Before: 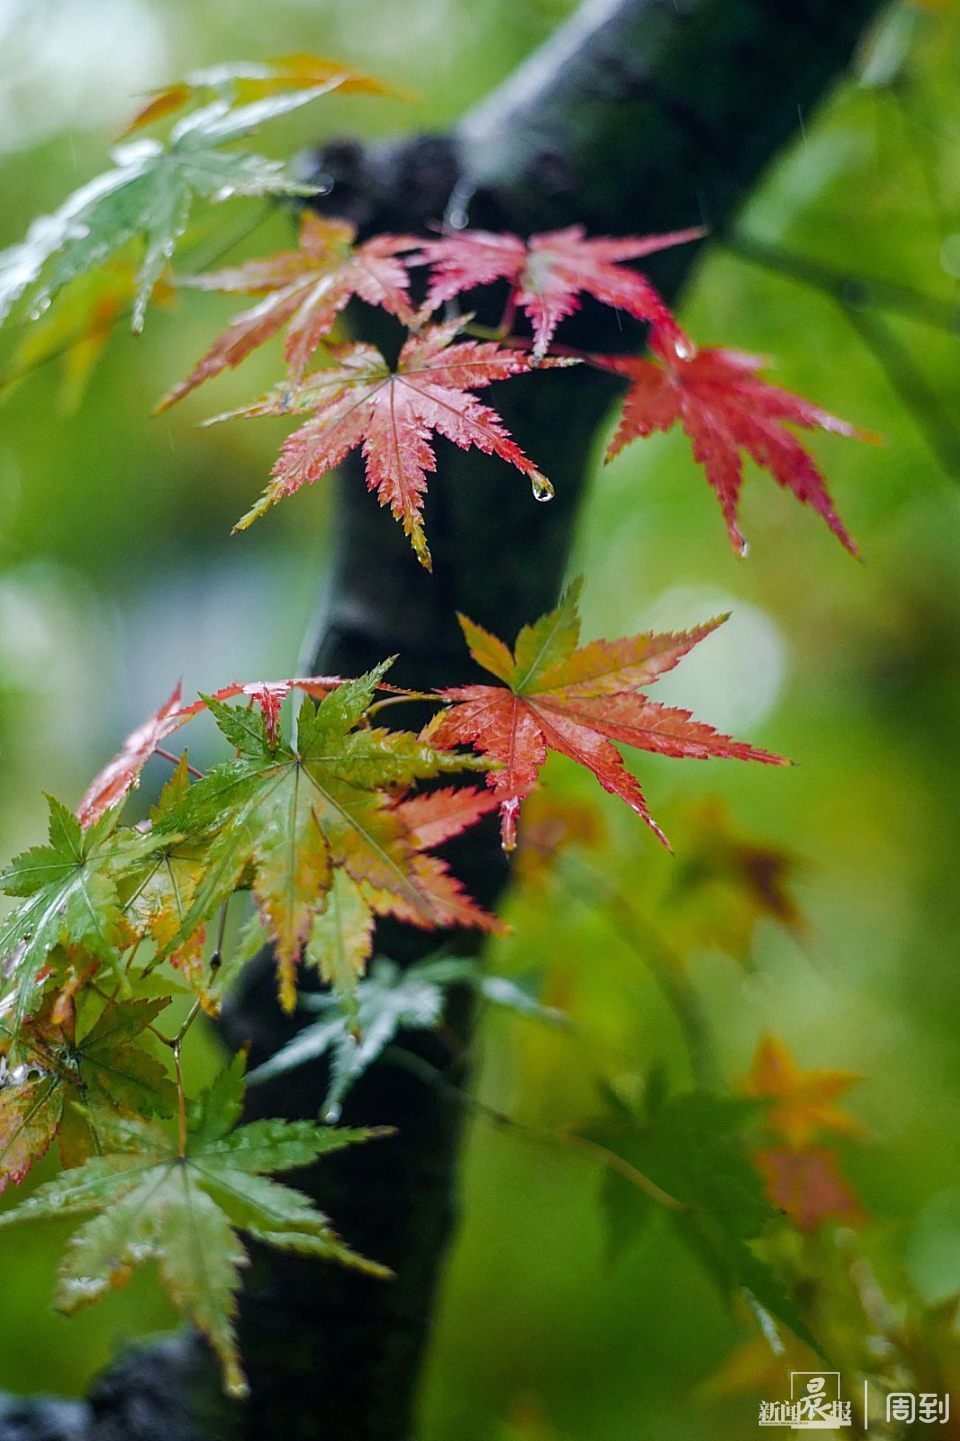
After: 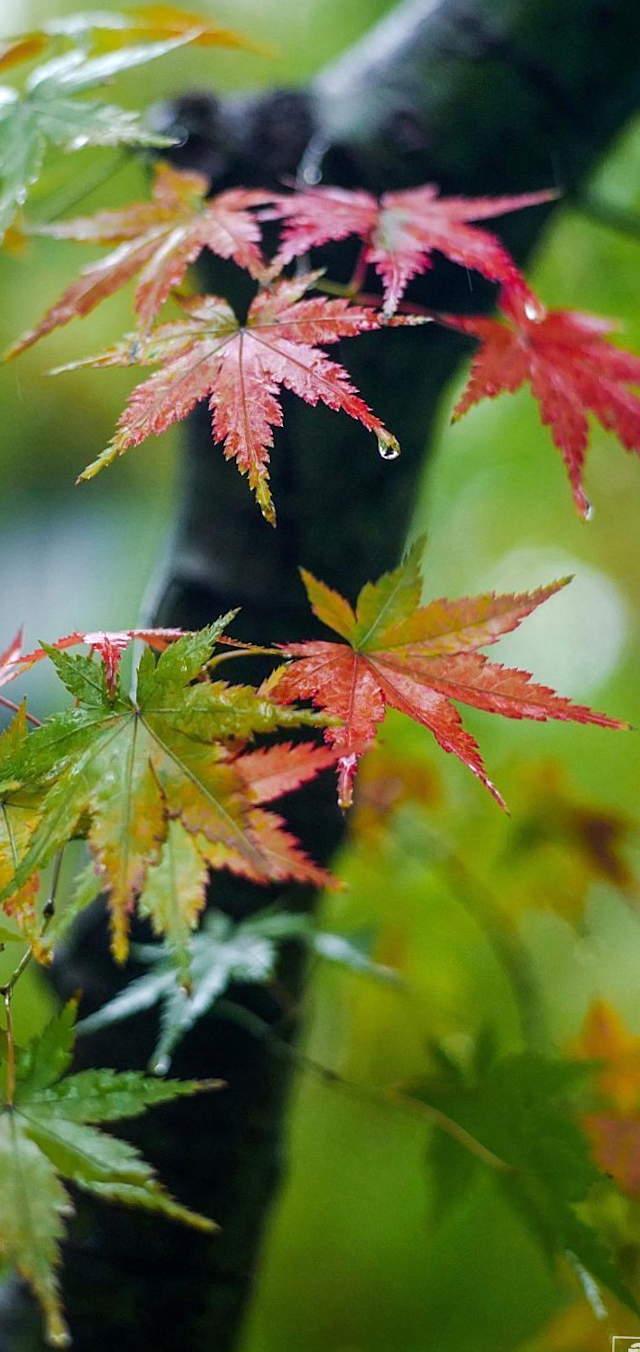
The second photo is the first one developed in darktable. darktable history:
exposure: exposure 0.131 EV, compensate highlight preservation false
crop: left 16.899%, right 16.556%
rotate and perspective: rotation 1.57°, crop left 0.018, crop right 0.982, crop top 0.039, crop bottom 0.961
